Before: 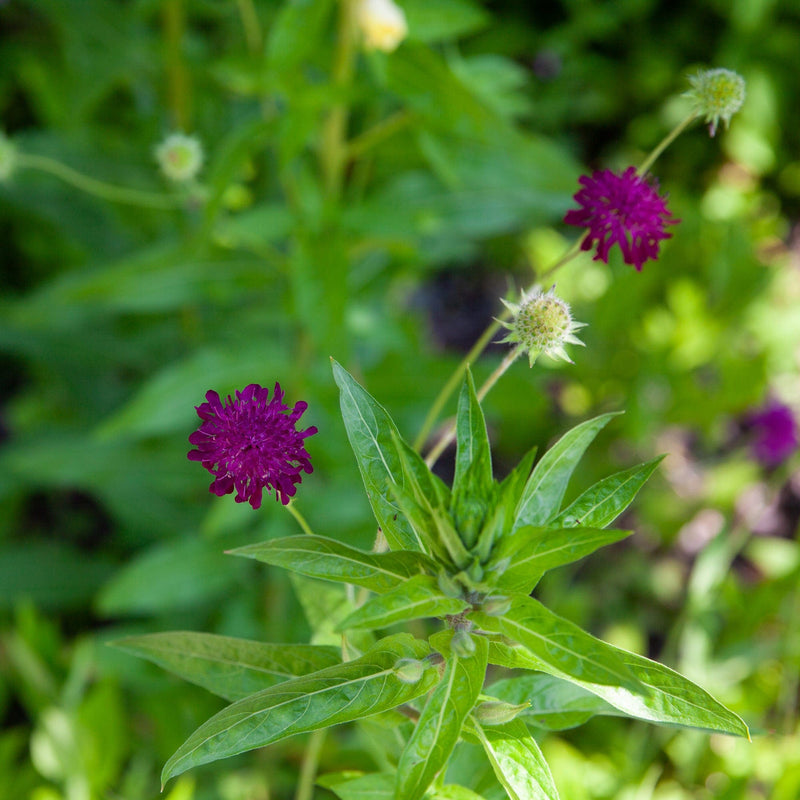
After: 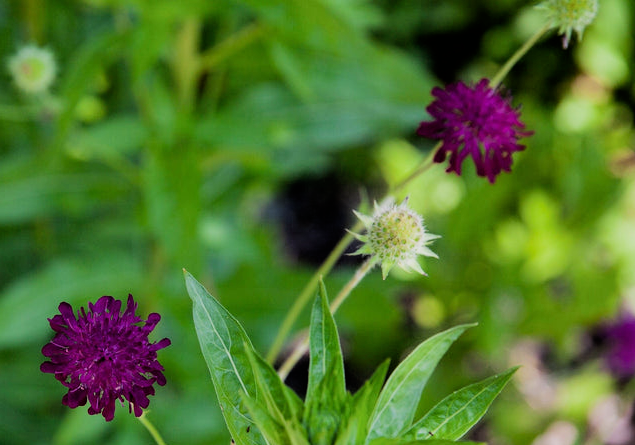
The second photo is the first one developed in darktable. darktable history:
filmic rgb: black relative exposure -5 EV, hardness 2.88, contrast 1.3, highlights saturation mix -30%
crop: left 18.38%, top 11.092%, right 2.134%, bottom 33.217%
